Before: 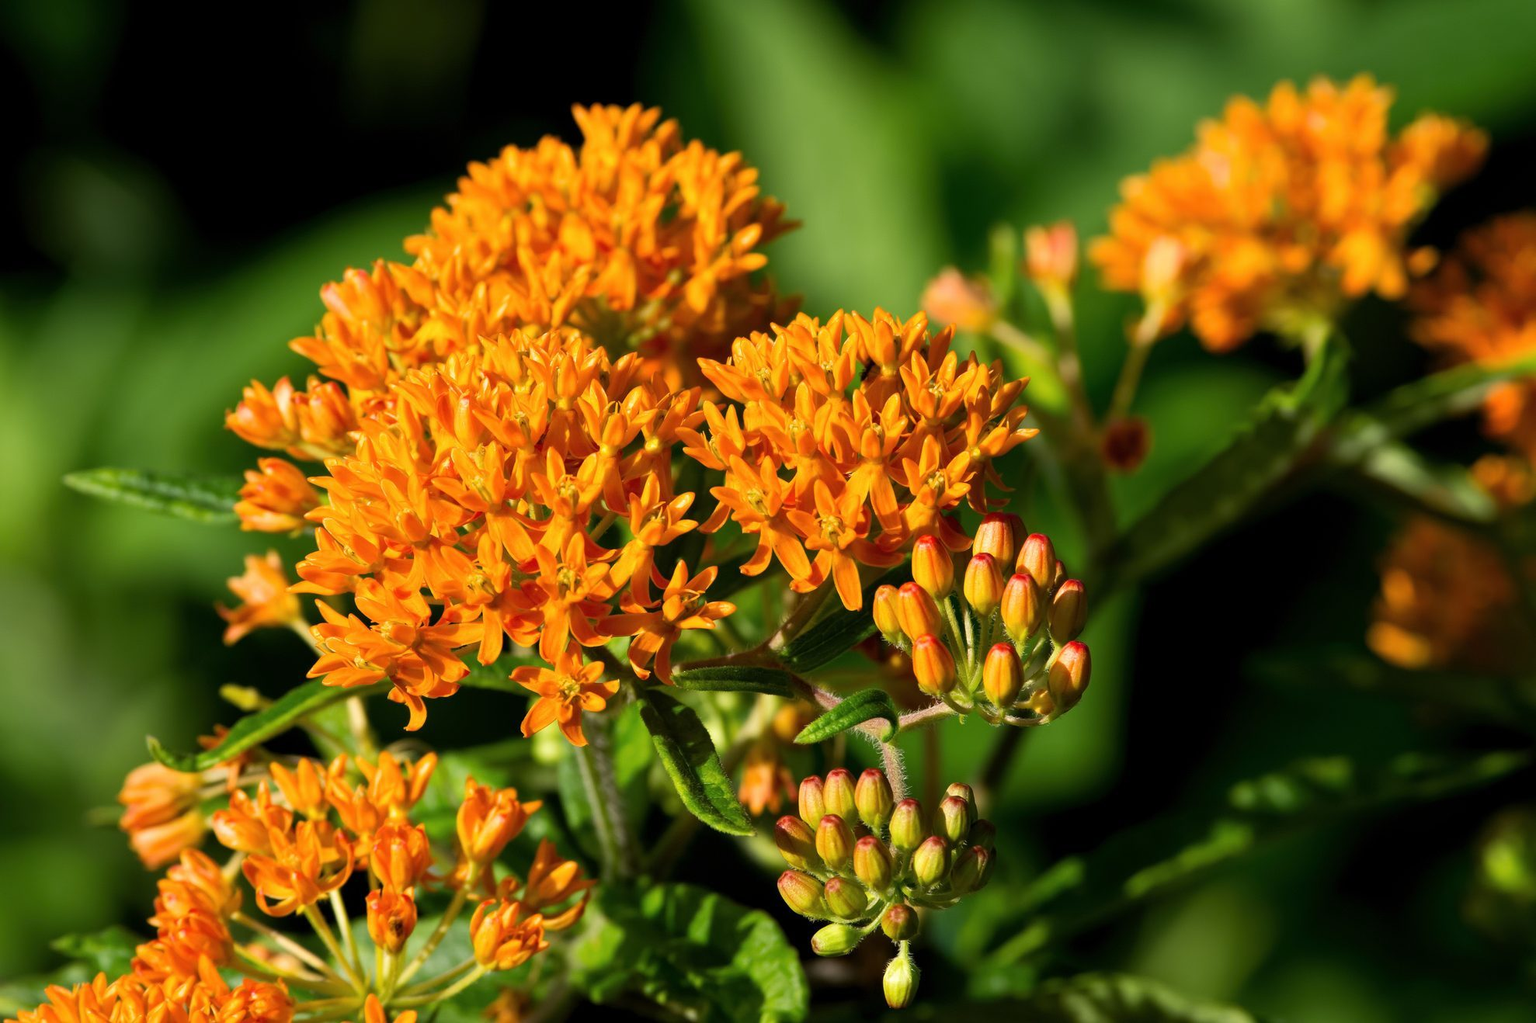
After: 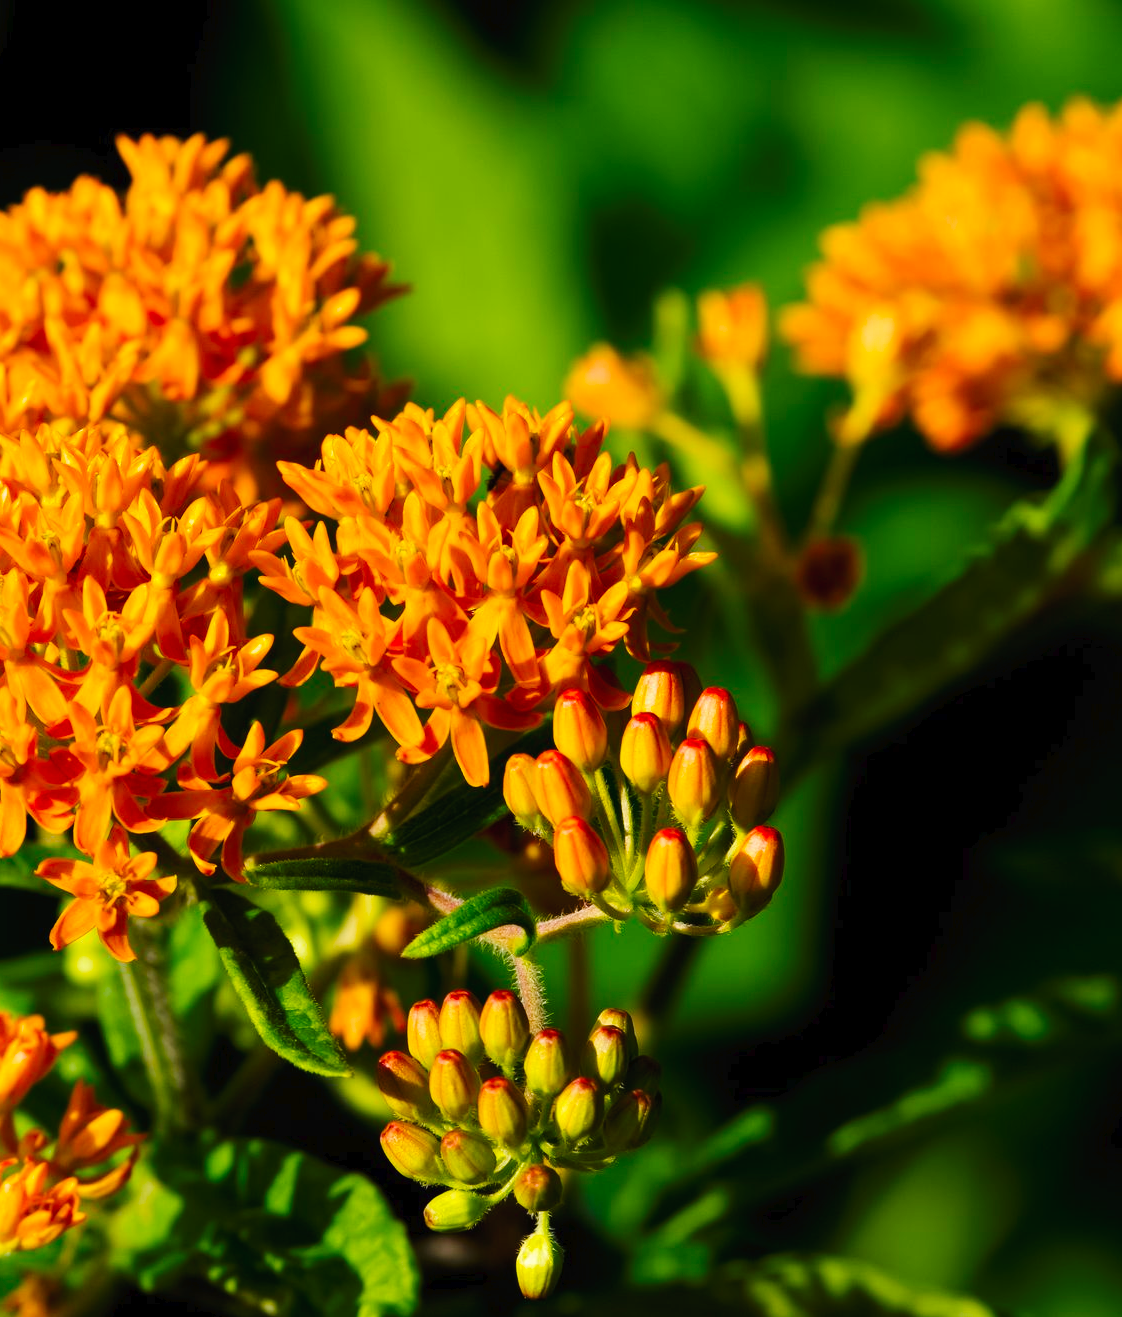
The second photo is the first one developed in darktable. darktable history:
color balance rgb: perceptual saturation grading › global saturation 25.124%, global vibrance 20%
tone curve: curves: ch0 [(0, 0) (0.003, 0.018) (0.011, 0.019) (0.025, 0.024) (0.044, 0.037) (0.069, 0.053) (0.1, 0.075) (0.136, 0.105) (0.177, 0.136) (0.224, 0.179) (0.277, 0.244) (0.335, 0.319) (0.399, 0.4) (0.468, 0.495) (0.543, 0.58) (0.623, 0.671) (0.709, 0.757) (0.801, 0.838) (0.898, 0.913) (1, 1)], preserve colors none
crop: left 31.44%, top 0.02%, right 11.795%
